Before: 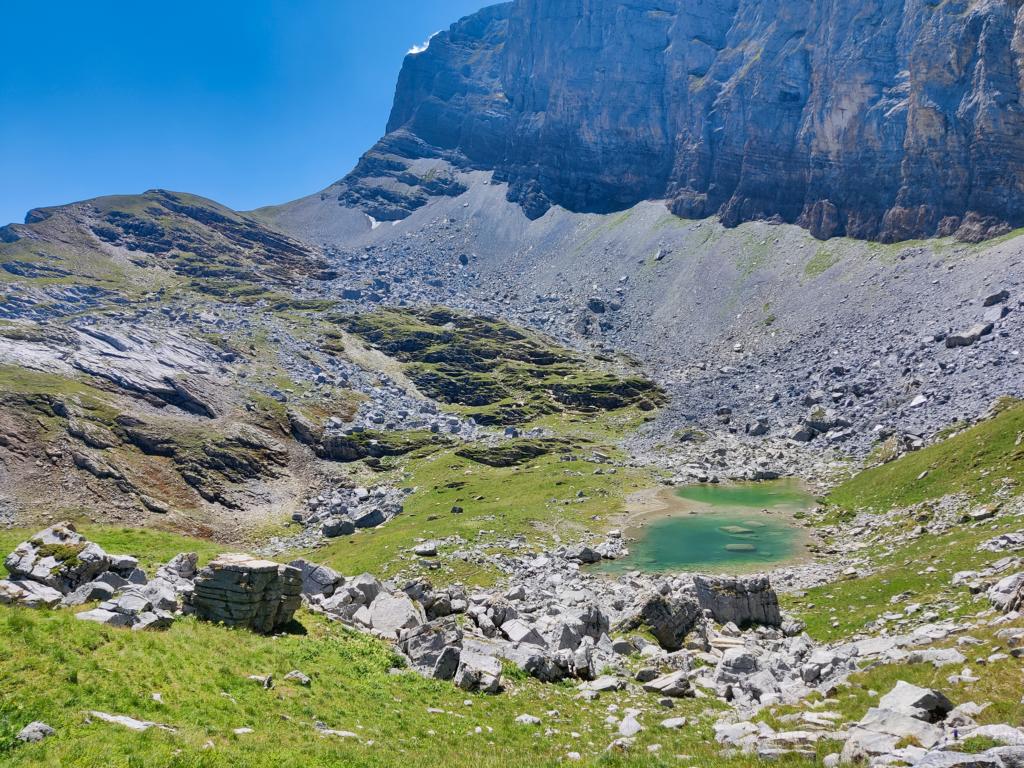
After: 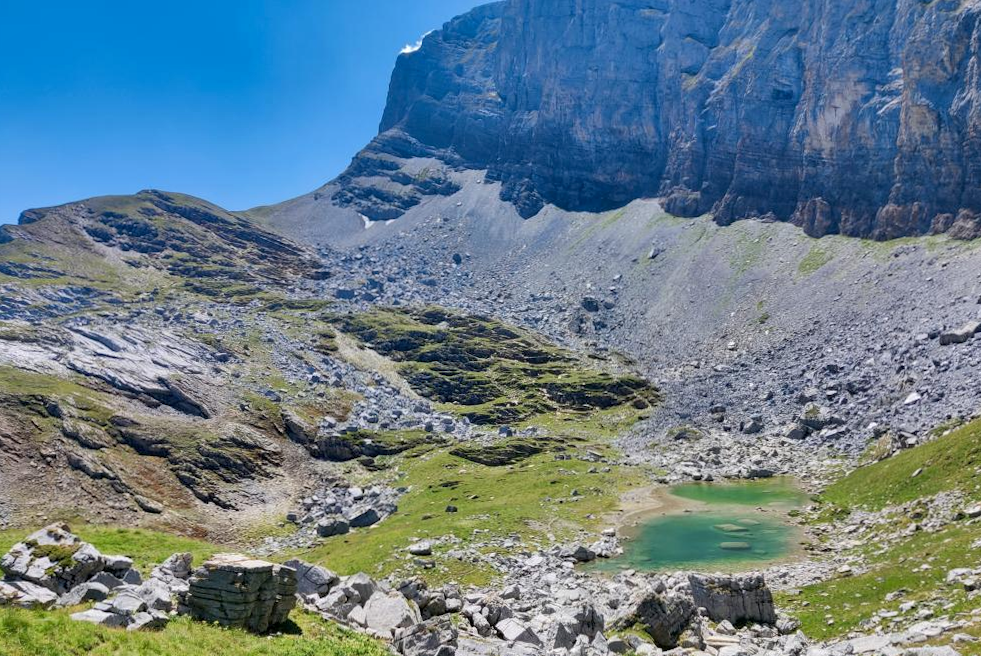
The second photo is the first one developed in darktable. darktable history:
crop and rotate: angle 0.212°, left 0.412%, right 3.219%, bottom 14.117%
local contrast: highlights 103%, shadows 103%, detail 119%, midtone range 0.2
